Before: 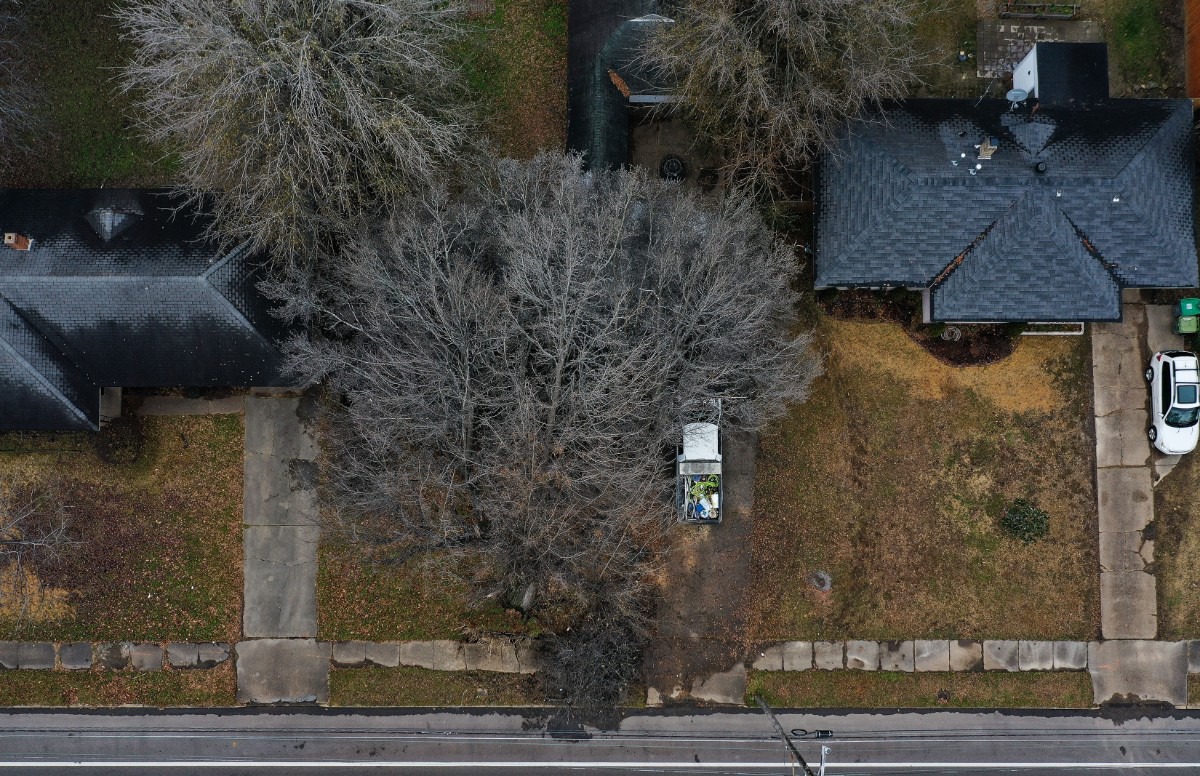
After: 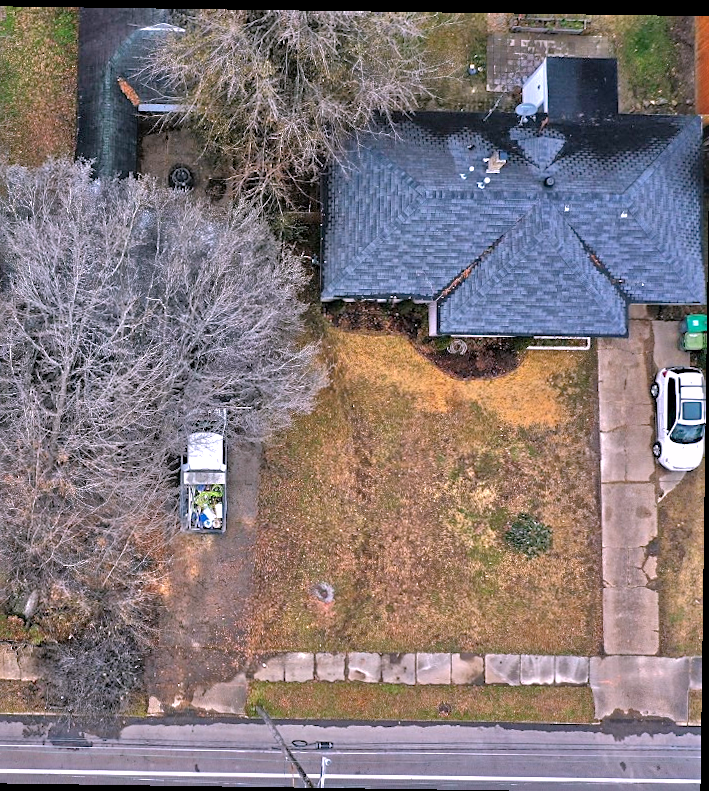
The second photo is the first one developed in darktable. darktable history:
white balance: red 1.066, blue 1.119
sharpen: radius 2.529, amount 0.323
exposure: exposure 0.6 EV, compensate highlight preservation false
crop: left 41.402%
rgb levels: preserve colors max RGB
tone equalizer: -7 EV 0.15 EV, -6 EV 0.6 EV, -5 EV 1.15 EV, -4 EV 1.33 EV, -3 EV 1.15 EV, -2 EV 0.6 EV, -1 EV 0.15 EV, mask exposure compensation -0.5 EV
rotate and perspective: rotation 0.8°, automatic cropping off
shadows and highlights: on, module defaults
